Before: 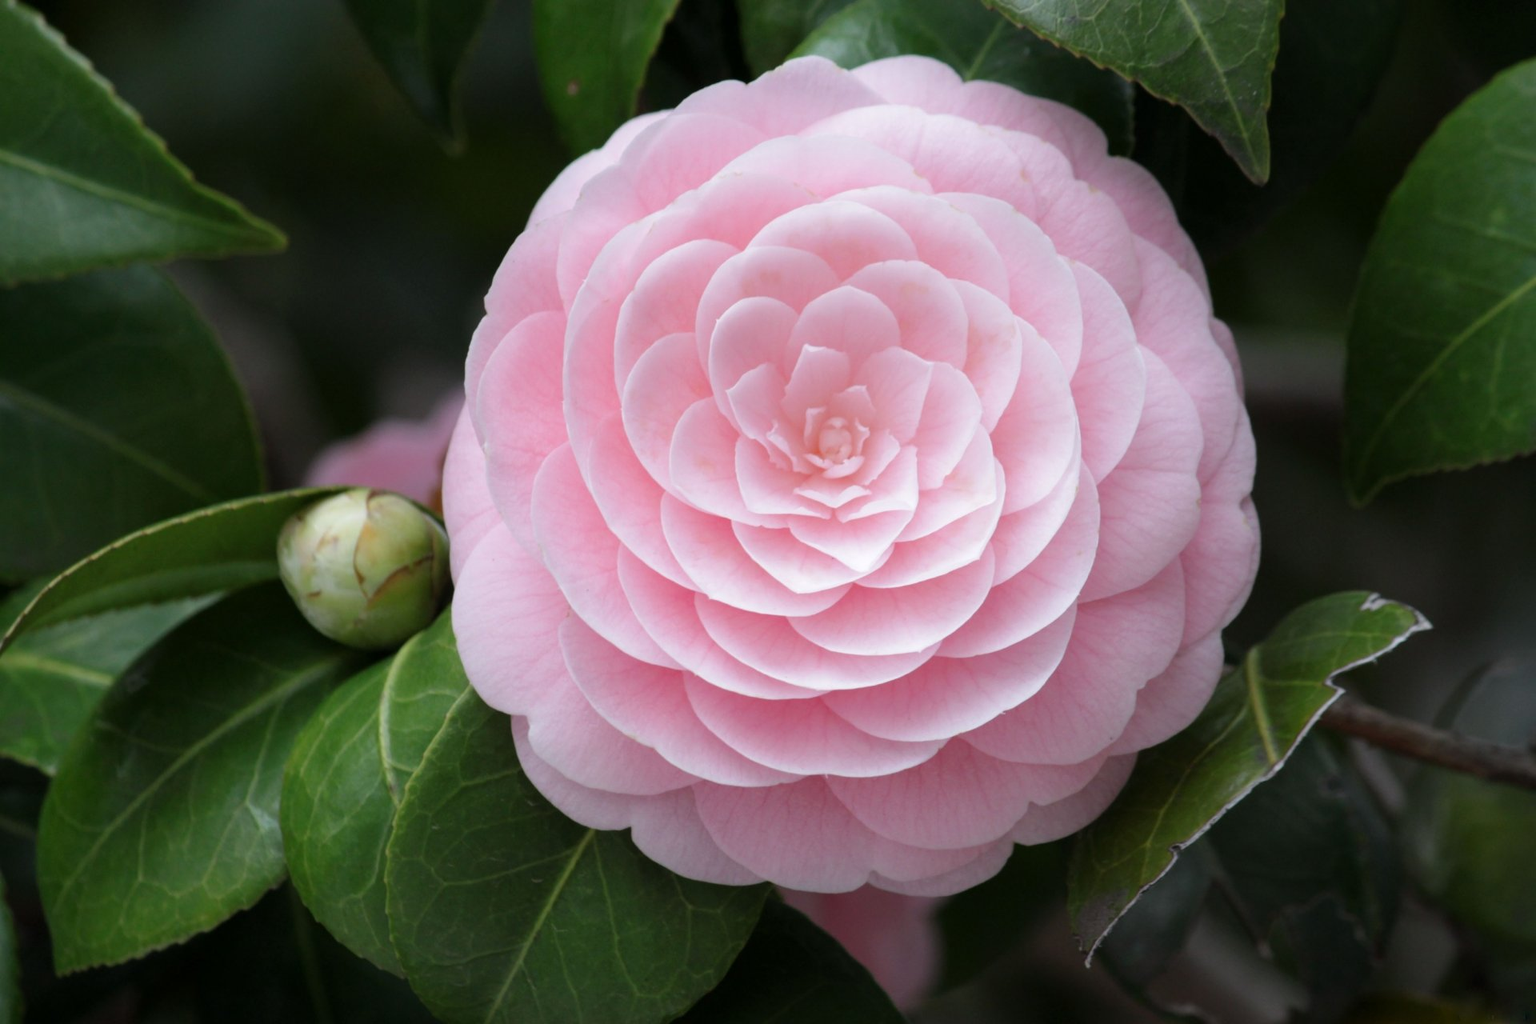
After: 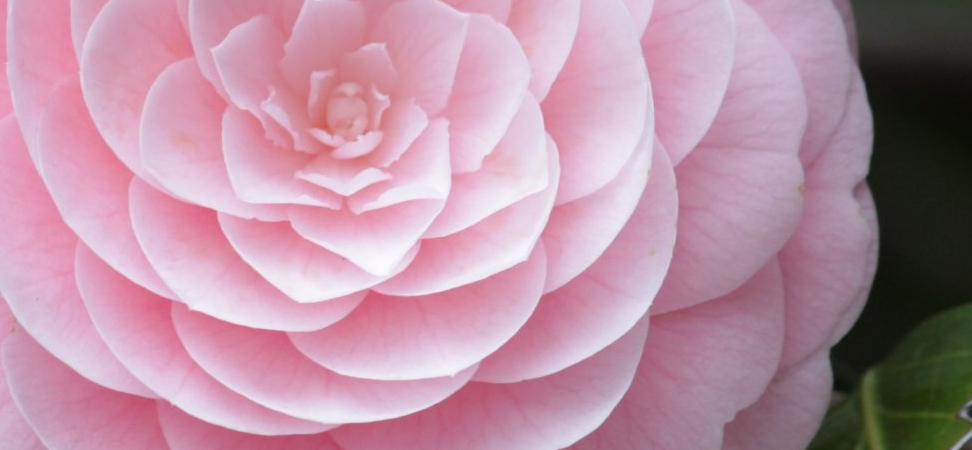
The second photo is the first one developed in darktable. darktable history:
crop: left 36.334%, top 34.342%, right 12.99%, bottom 30.499%
